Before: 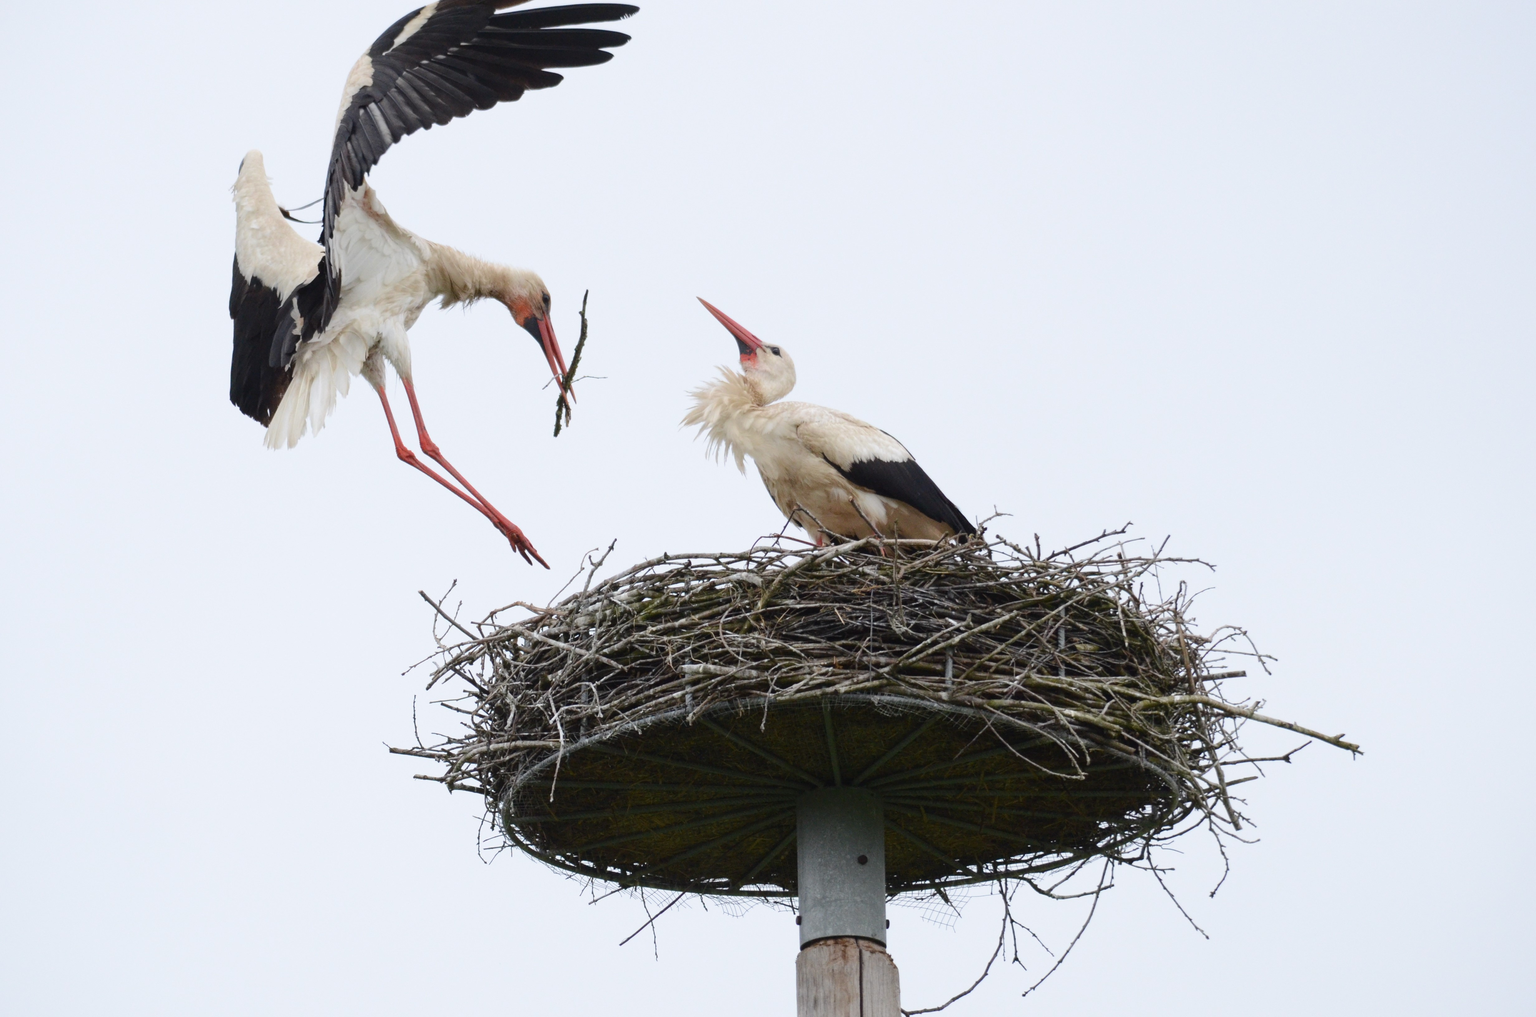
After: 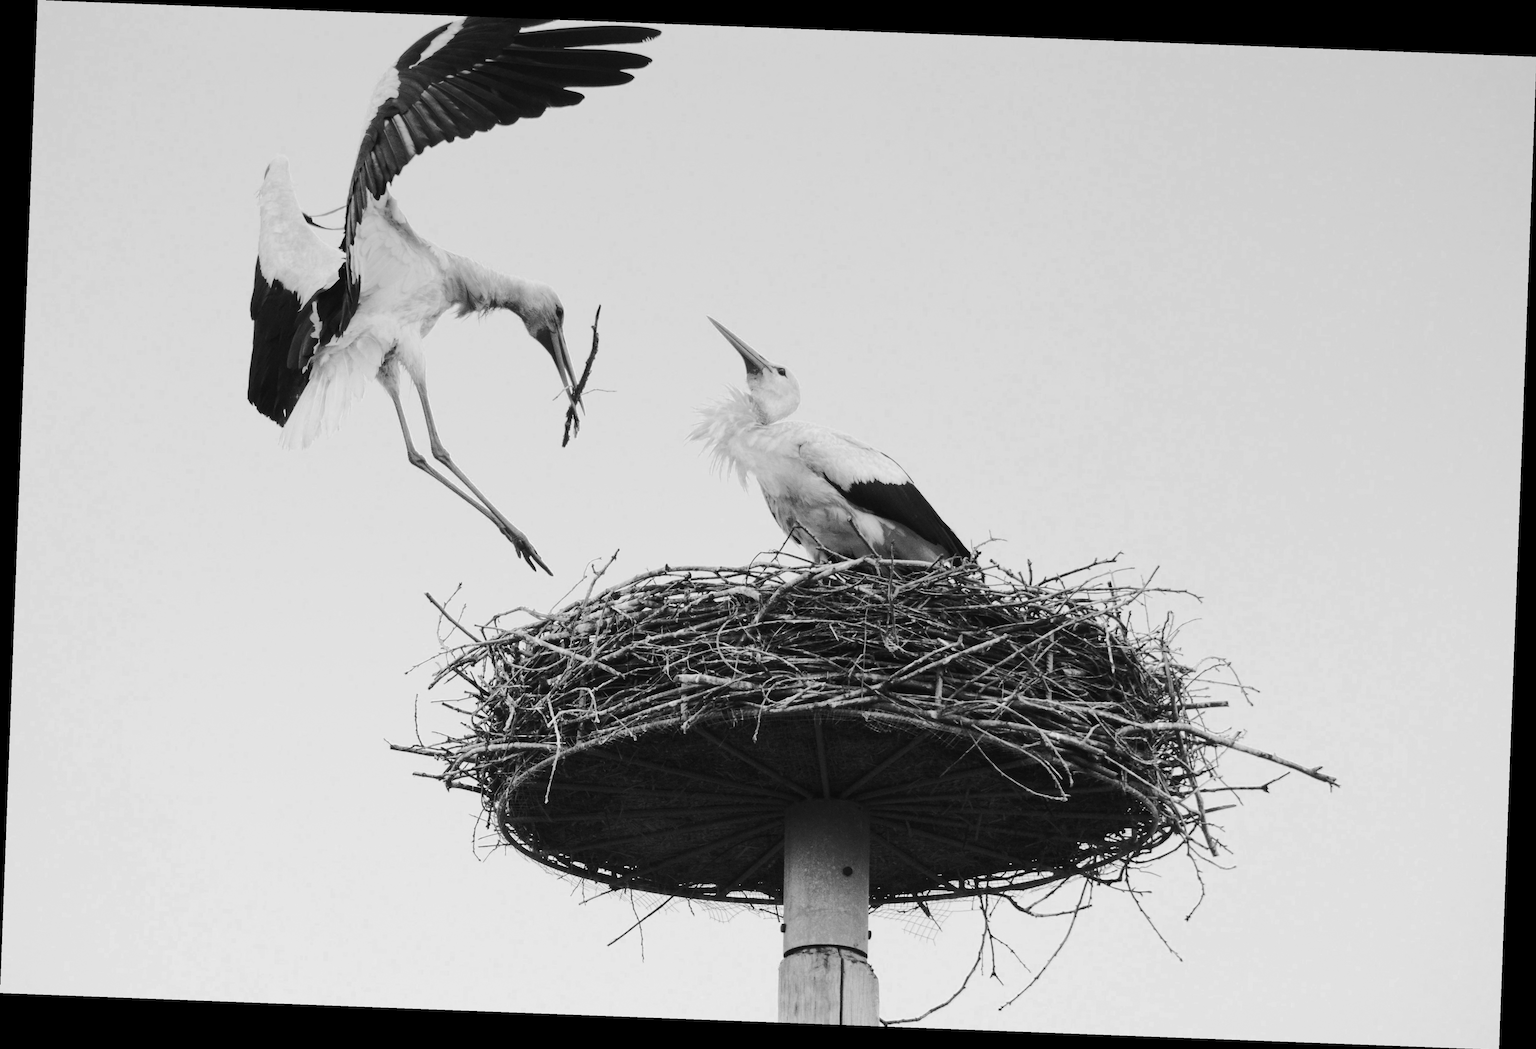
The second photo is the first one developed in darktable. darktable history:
rgb curve: curves: ch0 [(0, 0) (0.284, 0.292) (0.505, 0.644) (1, 1)], compensate middle gray true
rotate and perspective: rotation 2.17°, automatic cropping off
color zones: curves: ch0 [(0.002, 0.593) (0.143, 0.417) (0.285, 0.541) (0.455, 0.289) (0.608, 0.327) (0.727, 0.283) (0.869, 0.571) (1, 0.603)]; ch1 [(0, 0) (0.143, 0) (0.286, 0) (0.429, 0) (0.571, 0) (0.714, 0) (0.857, 0)]
graduated density: on, module defaults
